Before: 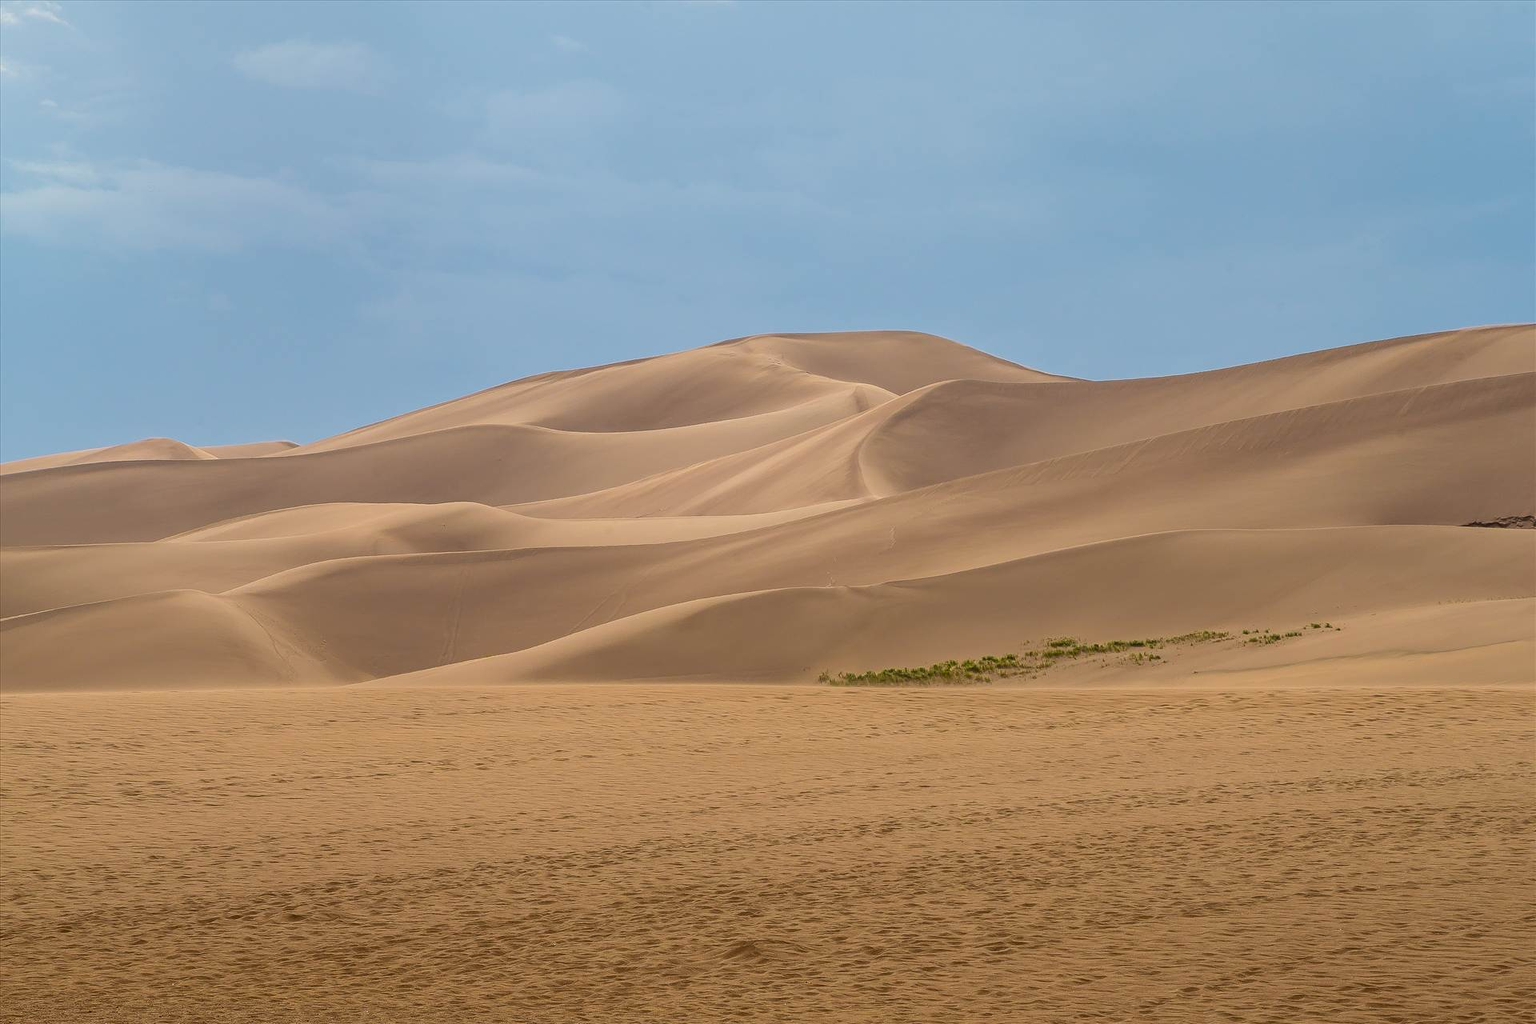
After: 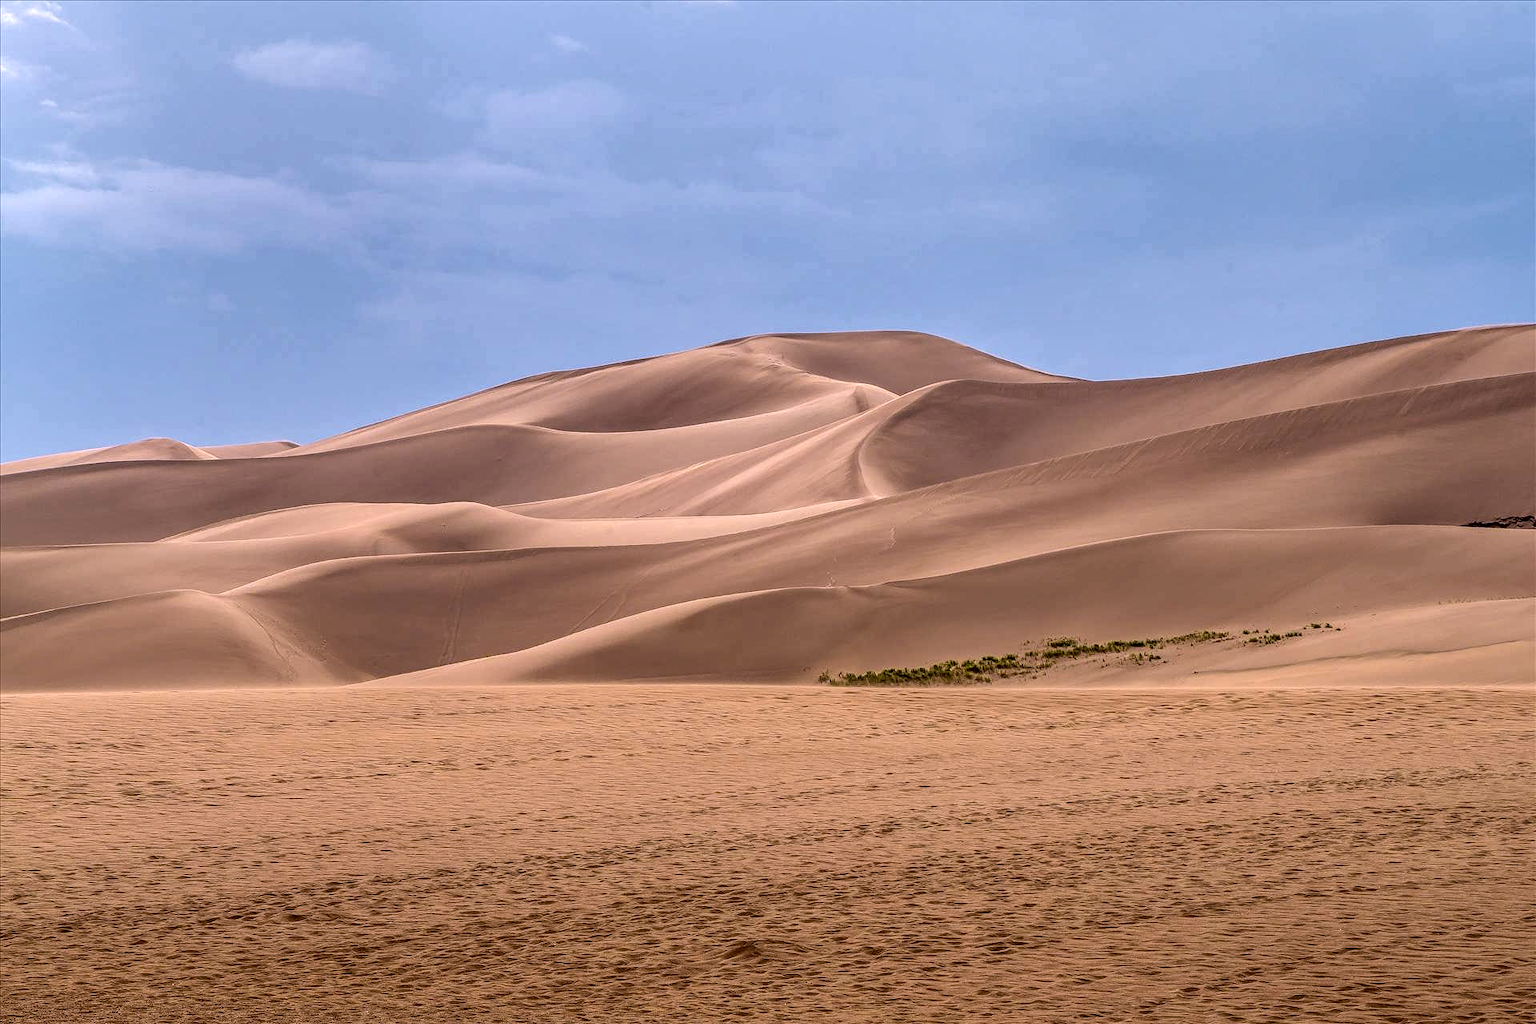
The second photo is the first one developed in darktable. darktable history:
shadows and highlights: shadows 5, soften with gaussian
local contrast: highlights 19%, detail 186%
white balance: red 1.066, blue 1.119
